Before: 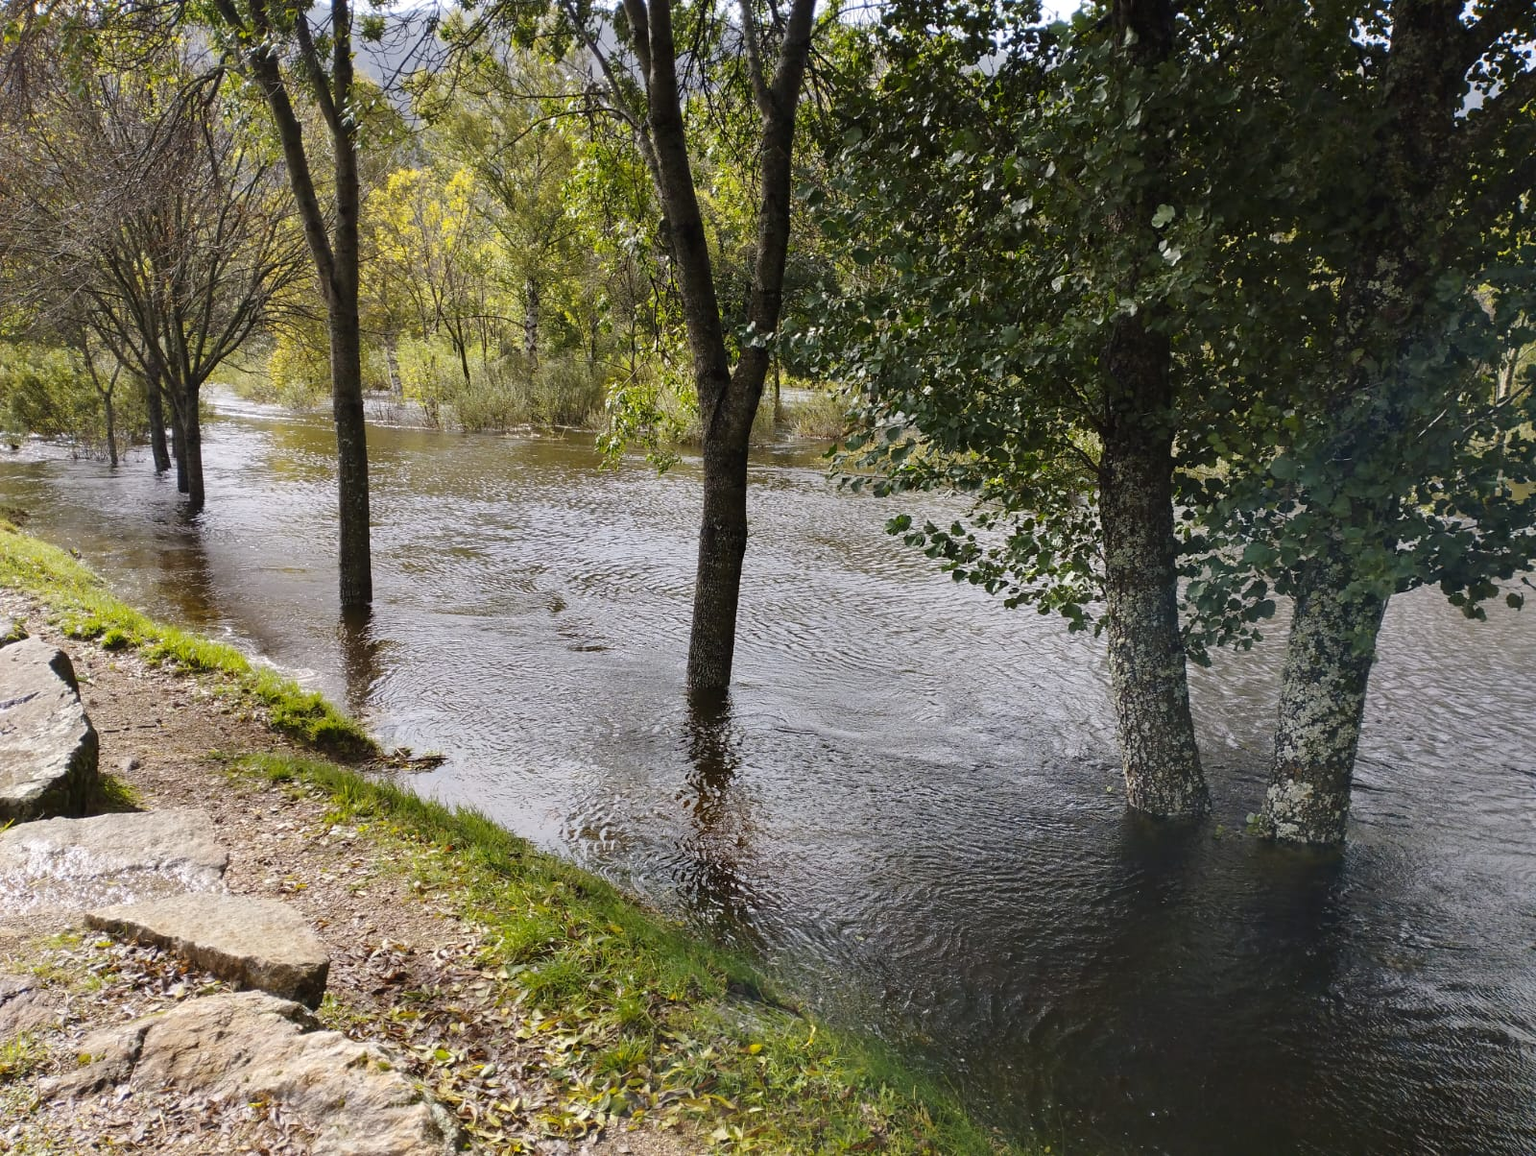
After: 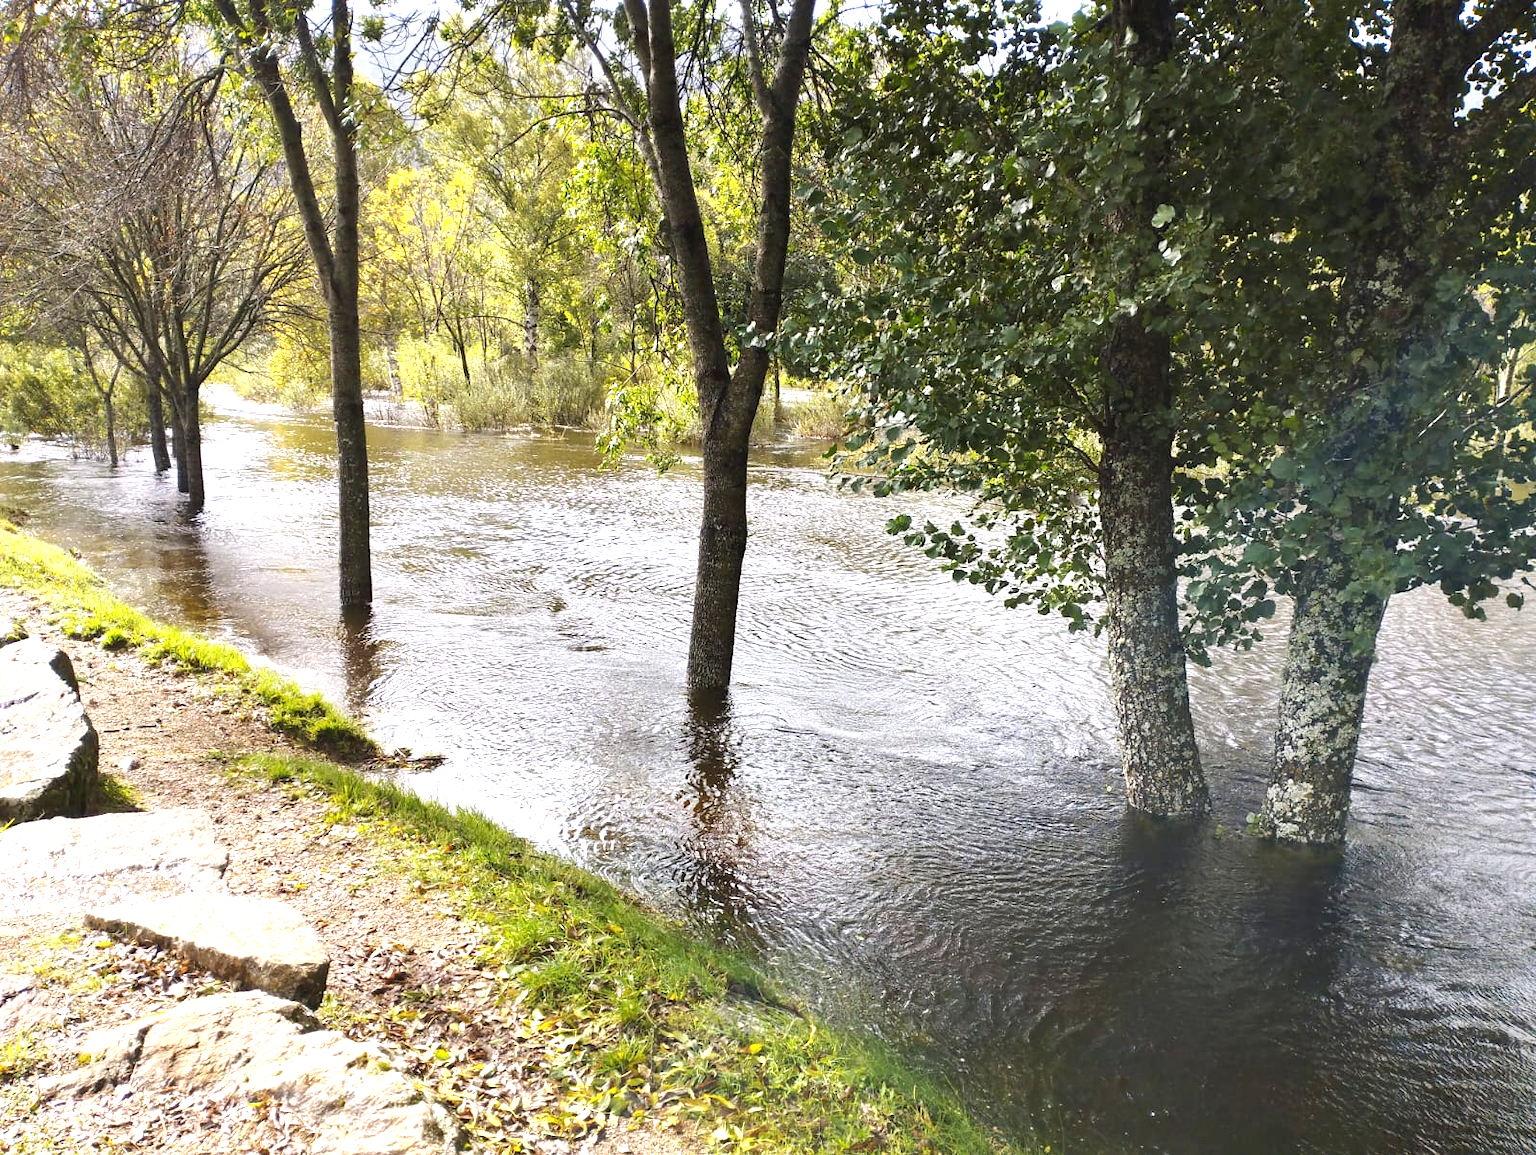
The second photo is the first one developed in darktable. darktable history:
exposure: exposure 1.166 EV, compensate highlight preservation false
